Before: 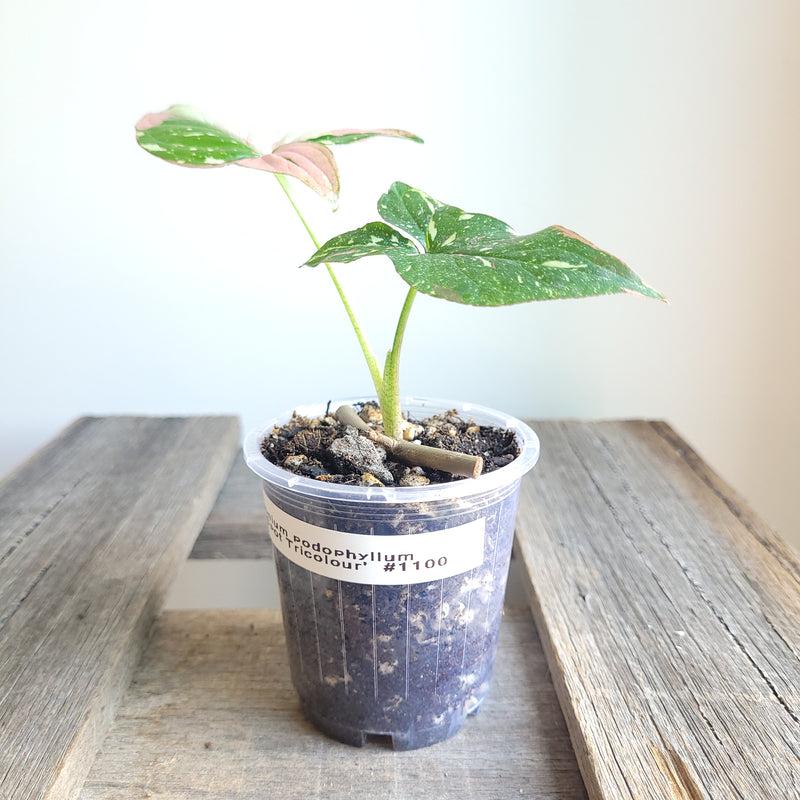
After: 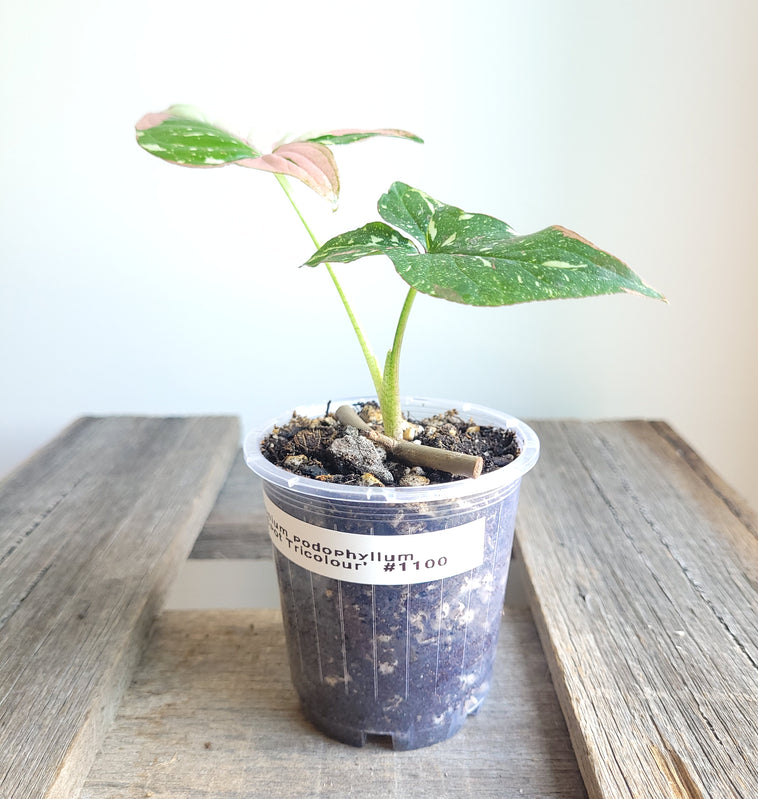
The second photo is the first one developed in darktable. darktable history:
crop and rotate: left 0%, right 5.165%
